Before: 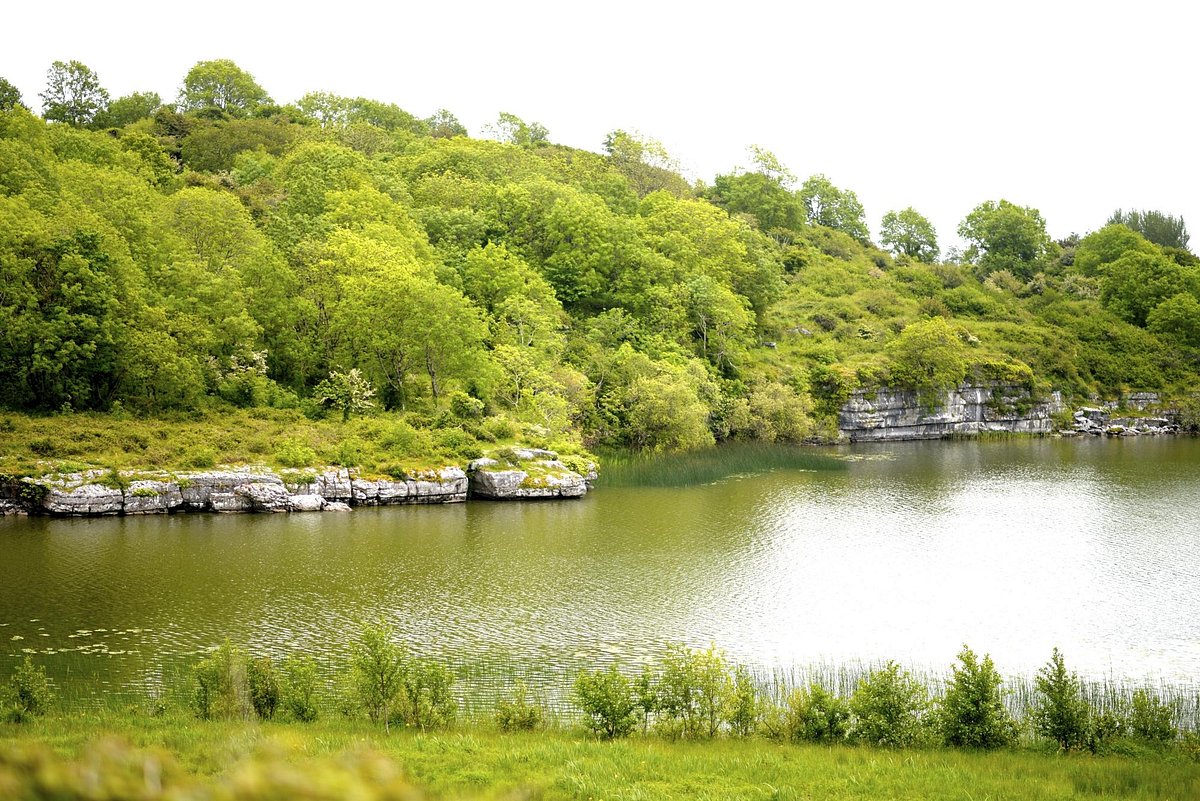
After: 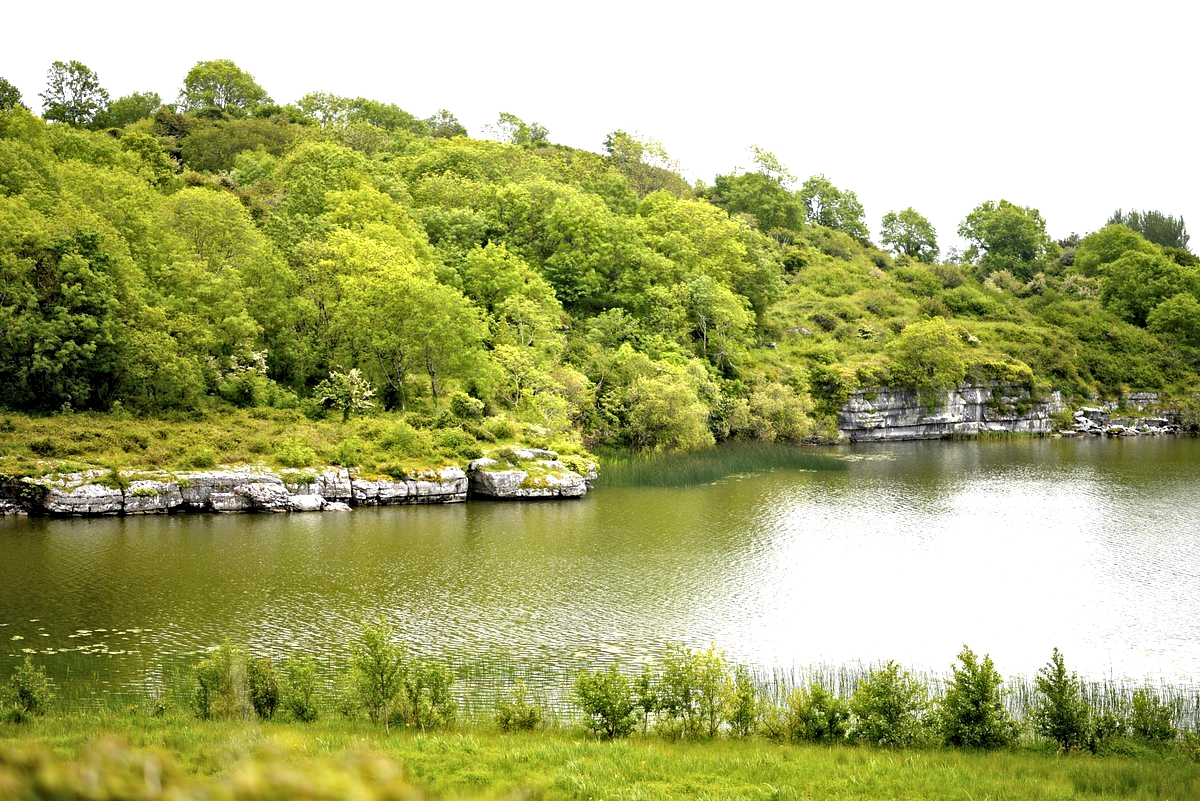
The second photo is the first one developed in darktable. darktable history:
shadows and highlights: shadows 36.27, highlights -26.95, highlights color adjustment 49.5%, soften with gaussian
contrast equalizer: octaves 7, y [[0.5, 0.5, 0.544, 0.569, 0.5, 0.5], [0.5 ×6], [0.5 ×6], [0 ×6], [0 ×6]]
levels: levels [0.016, 0.492, 0.969]
